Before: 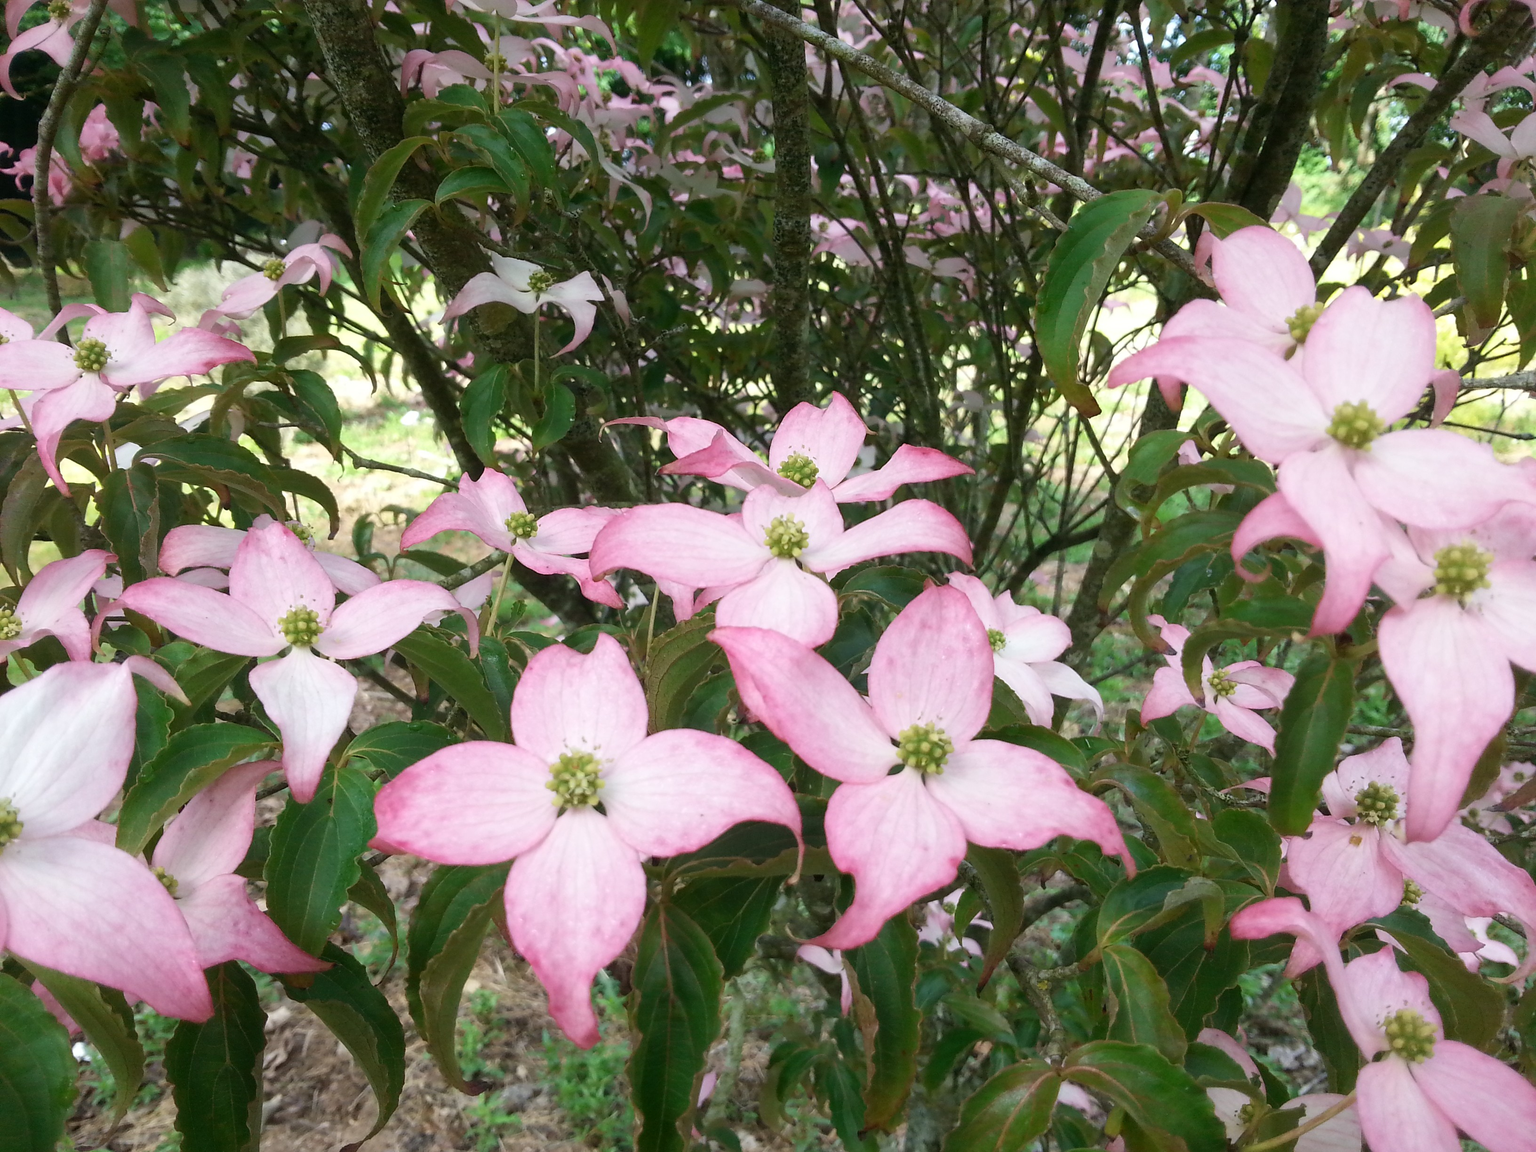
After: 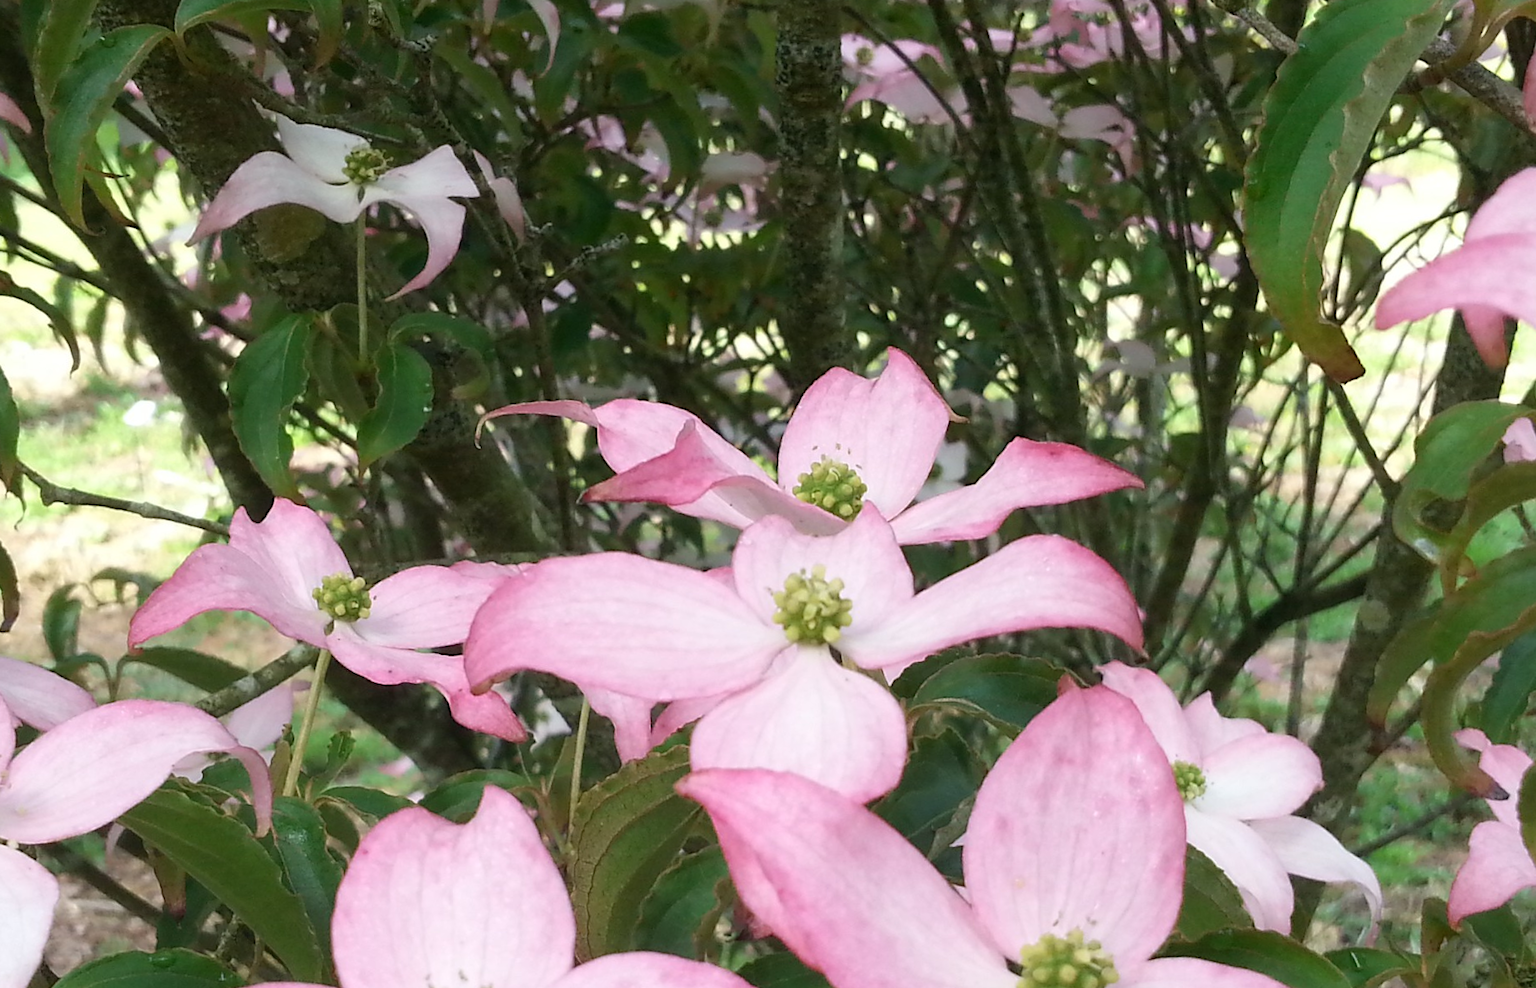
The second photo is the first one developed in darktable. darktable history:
rotate and perspective: rotation -1.42°, crop left 0.016, crop right 0.984, crop top 0.035, crop bottom 0.965
crop: left 20.932%, top 15.471%, right 21.848%, bottom 34.081%
